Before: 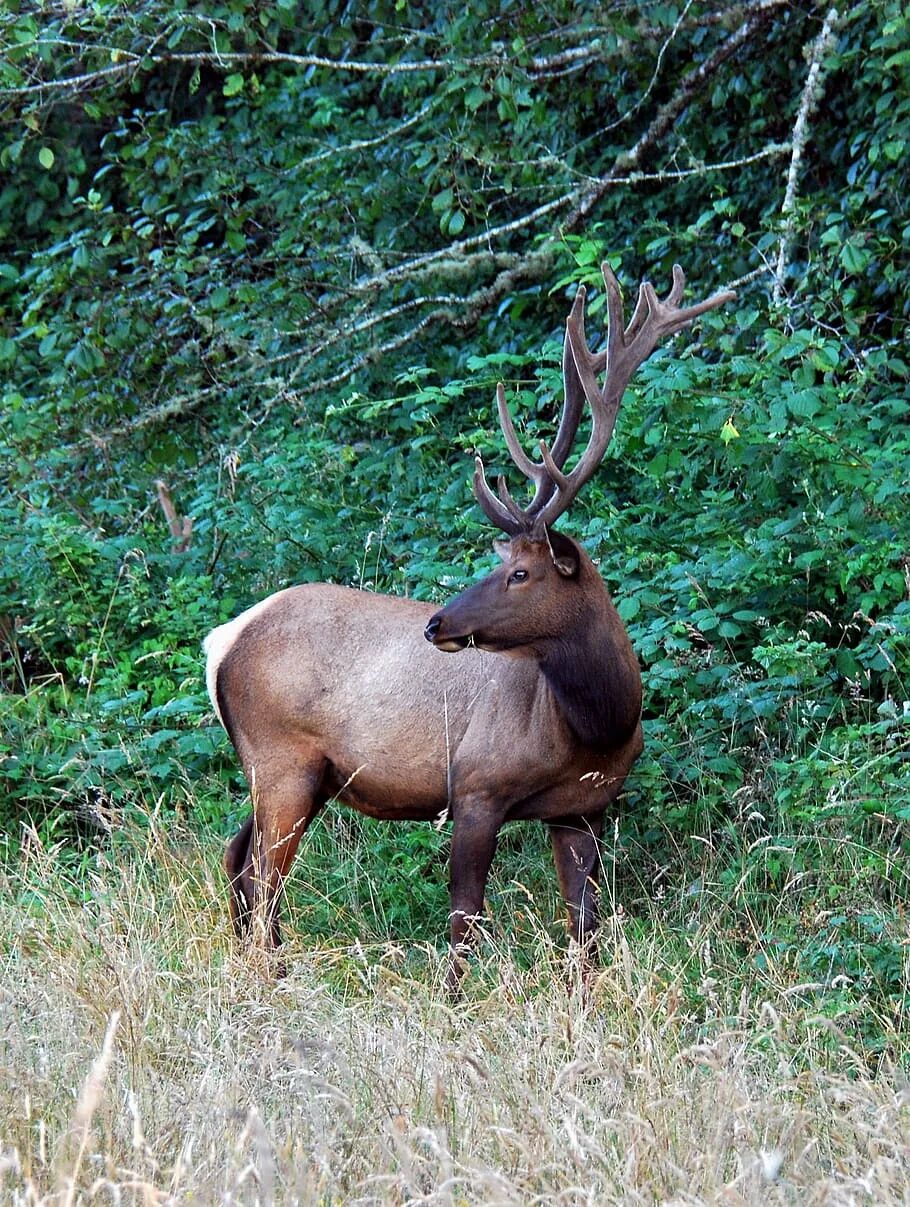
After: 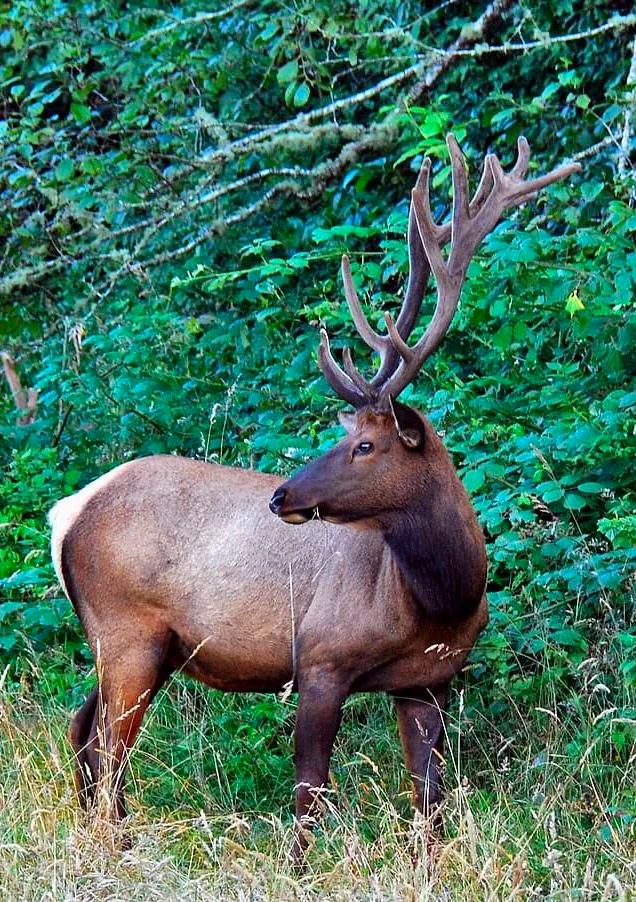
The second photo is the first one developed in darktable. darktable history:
contrast brightness saturation: brightness -0.02, saturation 0.35
crop and rotate: left 17.046%, top 10.659%, right 12.989%, bottom 14.553%
shadows and highlights: shadows 75, highlights -25, soften with gaussian
